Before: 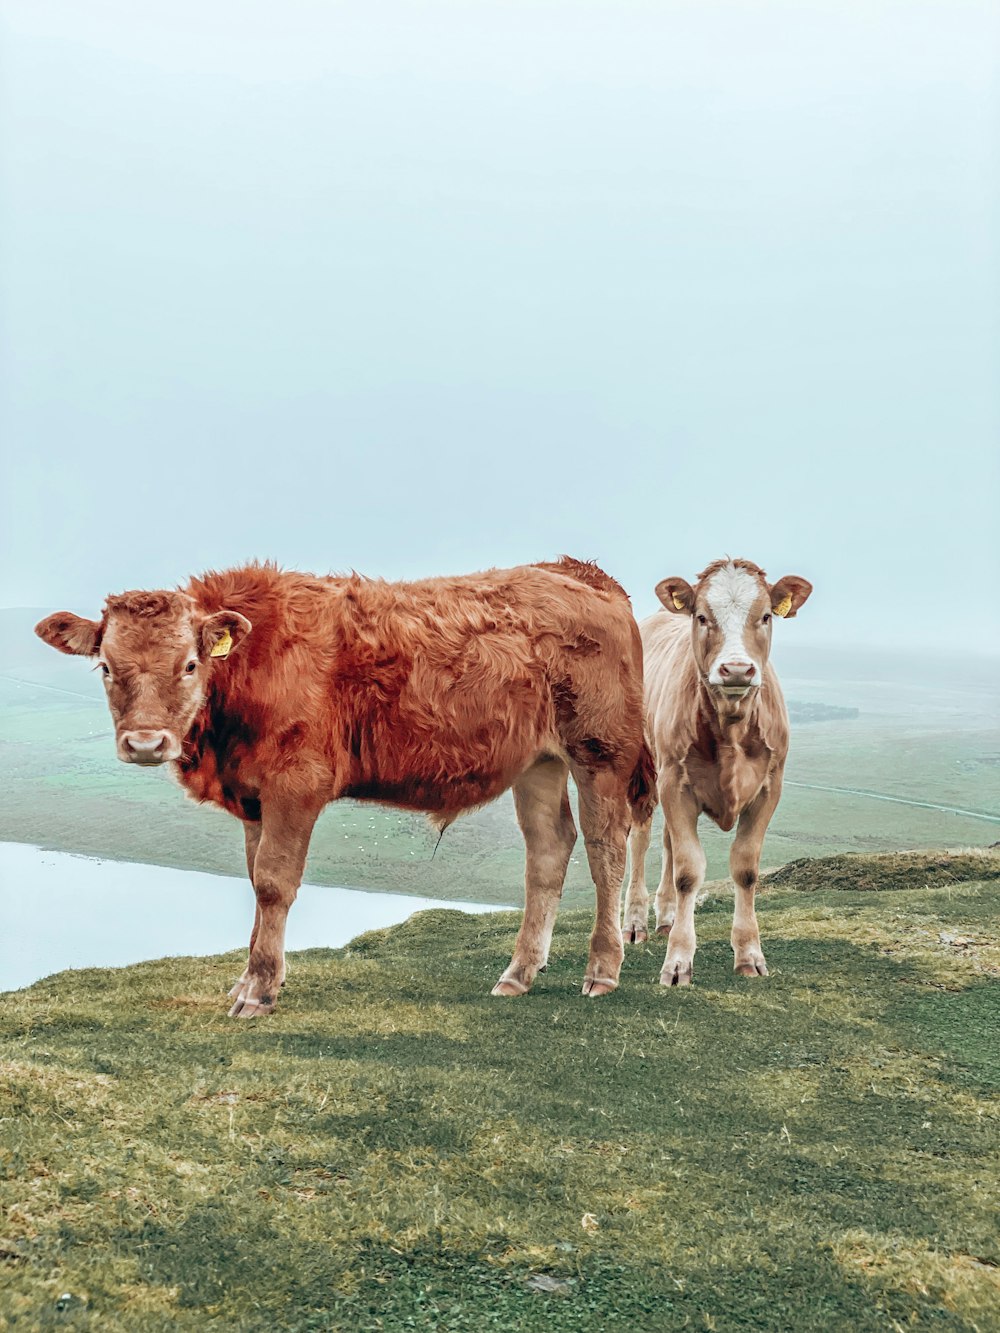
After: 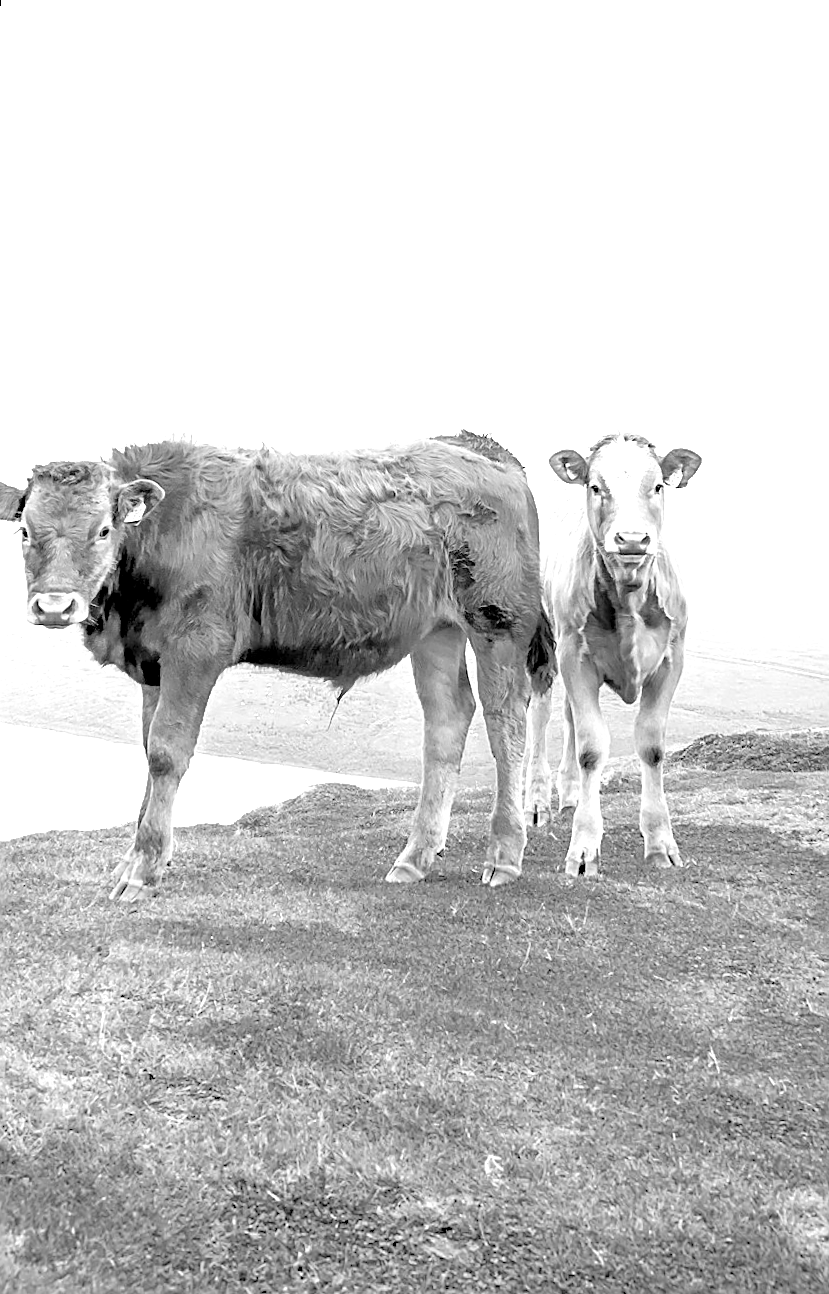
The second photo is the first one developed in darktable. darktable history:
sharpen: amount 0.575
rotate and perspective: rotation 0.72°, lens shift (vertical) -0.352, lens shift (horizontal) -0.051, crop left 0.152, crop right 0.859, crop top 0.019, crop bottom 0.964
exposure: black level correction 0.011, exposure 1.088 EV, compensate exposure bias true, compensate highlight preservation false
monochrome: on, module defaults
contrast equalizer: octaves 7, y [[0.6 ×6], [0.55 ×6], [0 ×6], [0 ×6], [0 ×6]], mix -1
